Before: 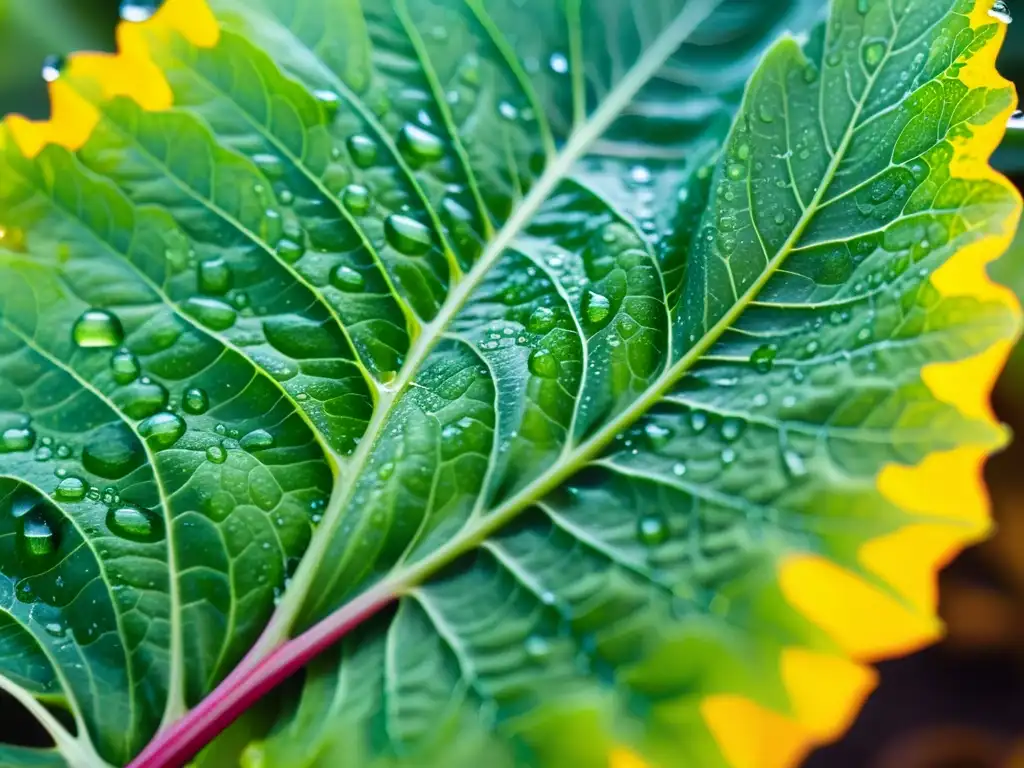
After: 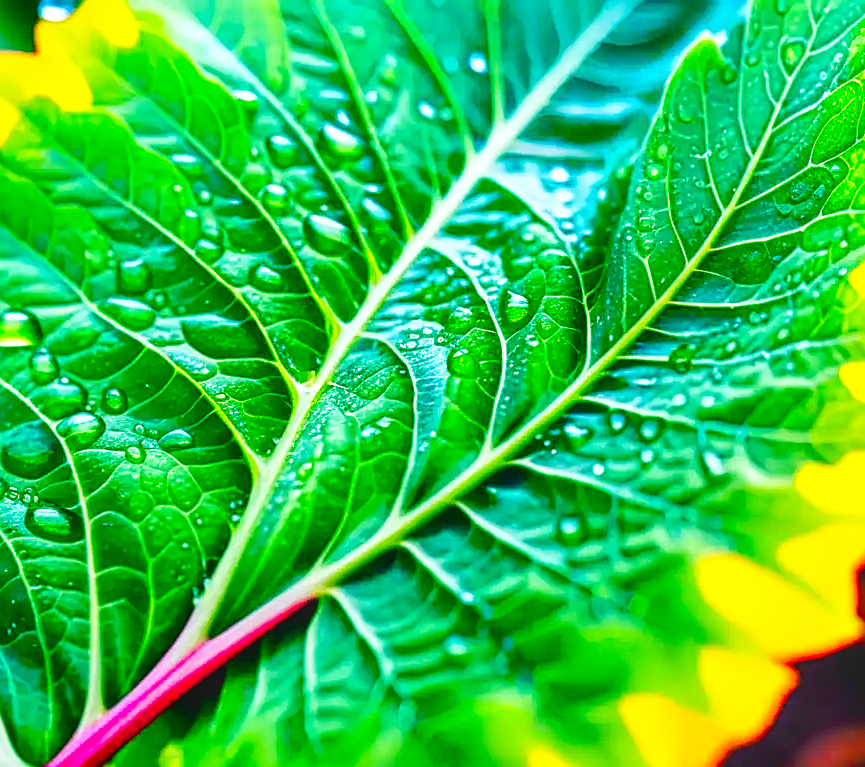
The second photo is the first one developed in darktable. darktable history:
color correction: highlights b* 0.064, saturation 1.77
crop: left 8.007%, right 7.516%
exposure: black level correction 0.007, compensate highlight preservation false
local contrast: highlights 74%, shadows 55%, detail 177%, midtone range 0.207
base curve: curves: ch0 [(0, 0) (0.028, 0.03) (0.121, 0.232) (0.46, 0.748) (0.859, 0.968) (1, 1)], preserve colors none
sharpen: on, module defaults
